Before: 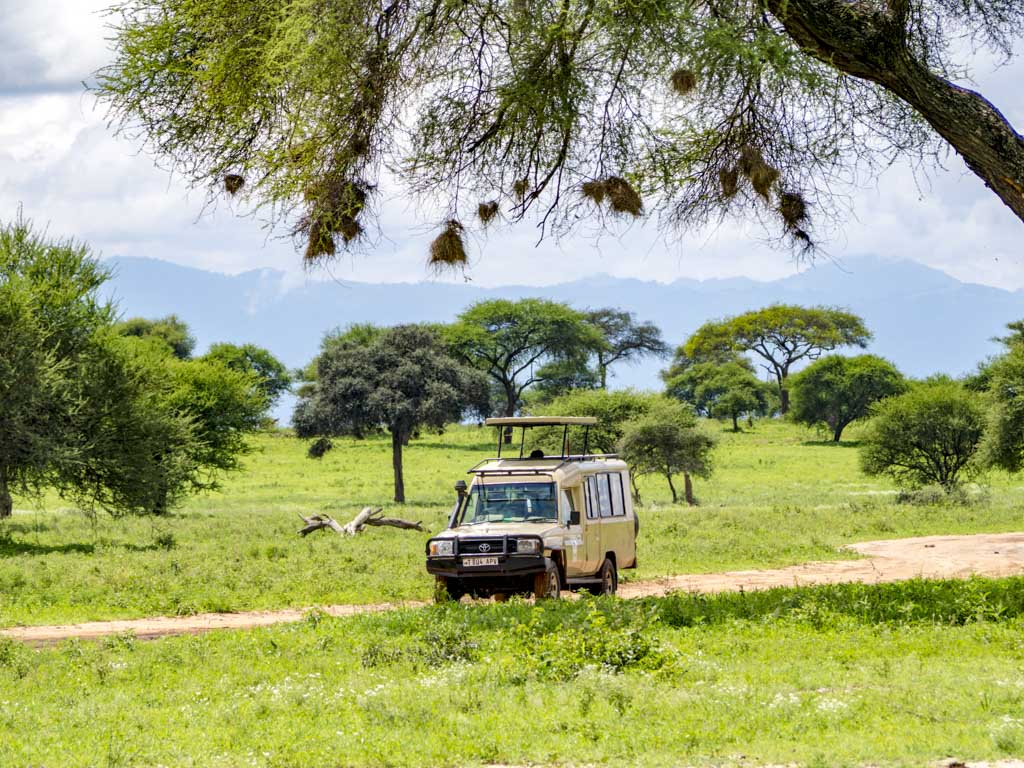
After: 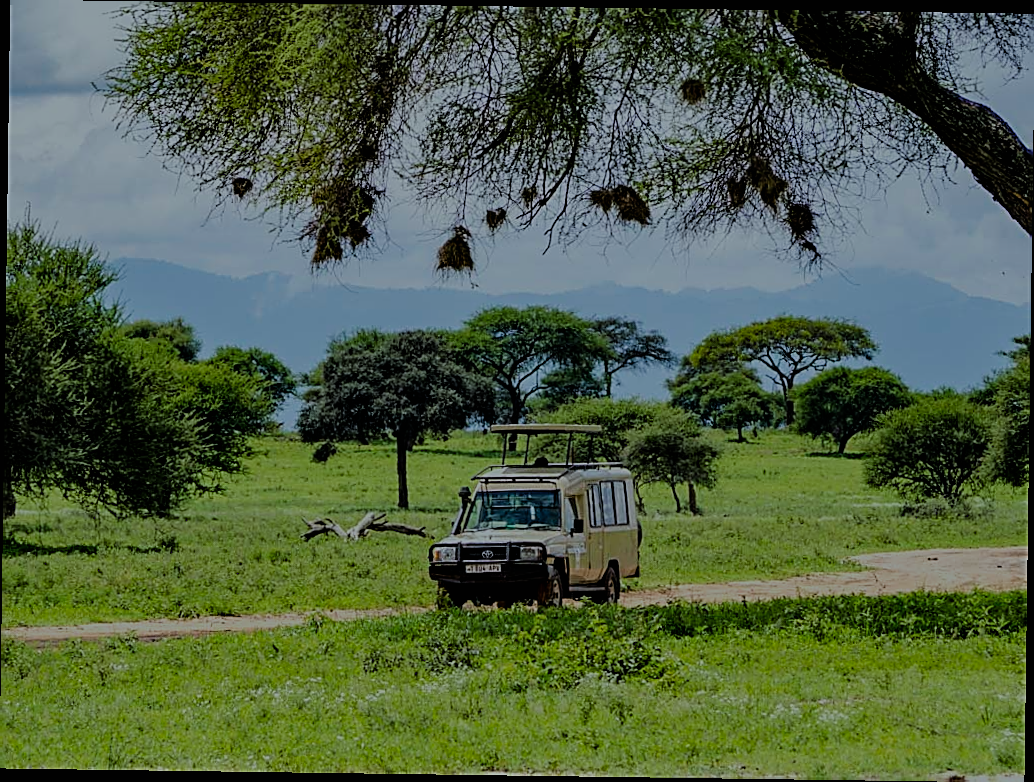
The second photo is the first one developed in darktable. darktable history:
rotate and perspective: rotation 0.8°, automatic cropping off
white balance: red 0.925, blue 1.046
exposure: exposure -1.468 EV, compensate highlight preservation false
filmic rgb: black relative exposure -6.98 EV, white relative exposure 5.63 EV, hardness 2.86
sharpen: amount 1
bloom: on, module defaults
